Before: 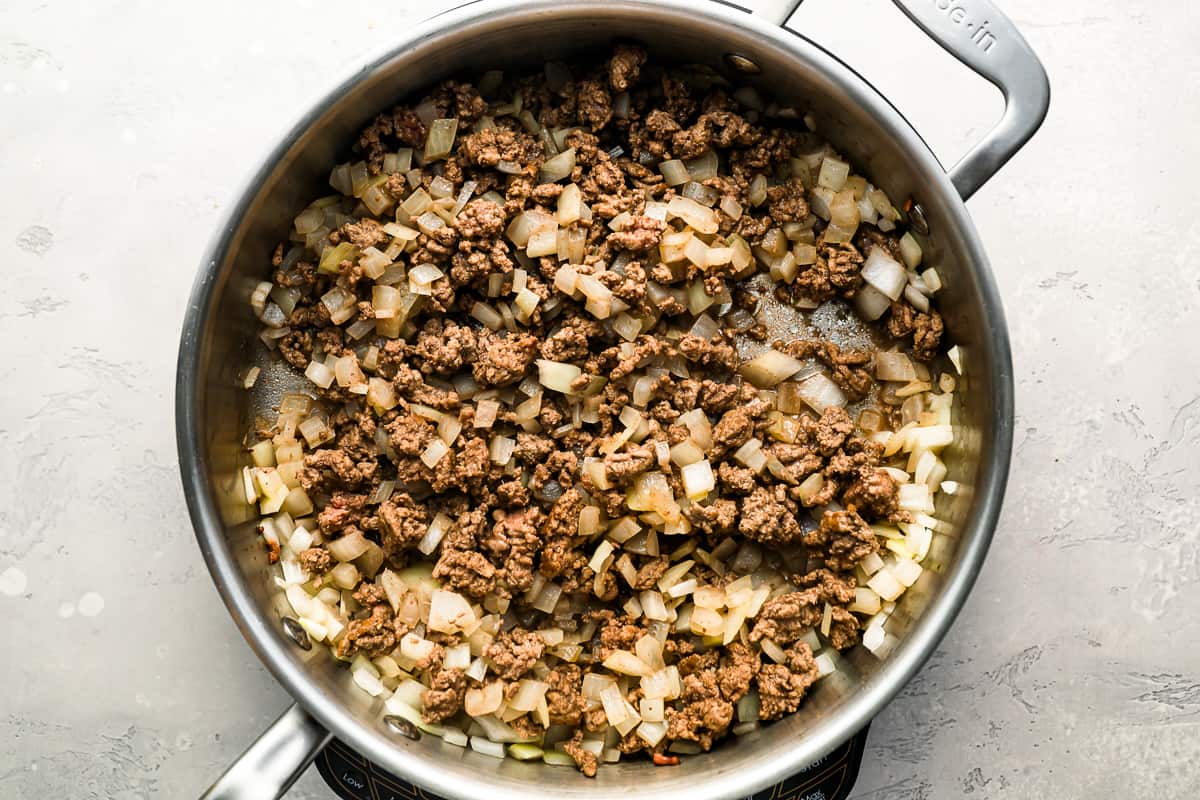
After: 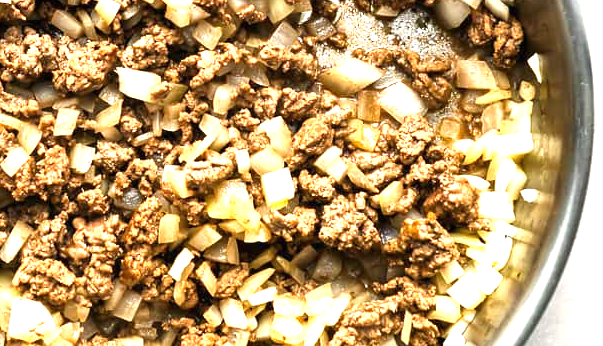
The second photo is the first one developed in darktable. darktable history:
exposure: black level correction 0, exposure 1.2 EV, compensate exposure bias true, compensate highlight preservation false
white balance: emerald 1
levels: levels [0, 0.492, 0.984]
crop: left 35.03%, top 36.625%, right 14.663%, bottom 20.057%
